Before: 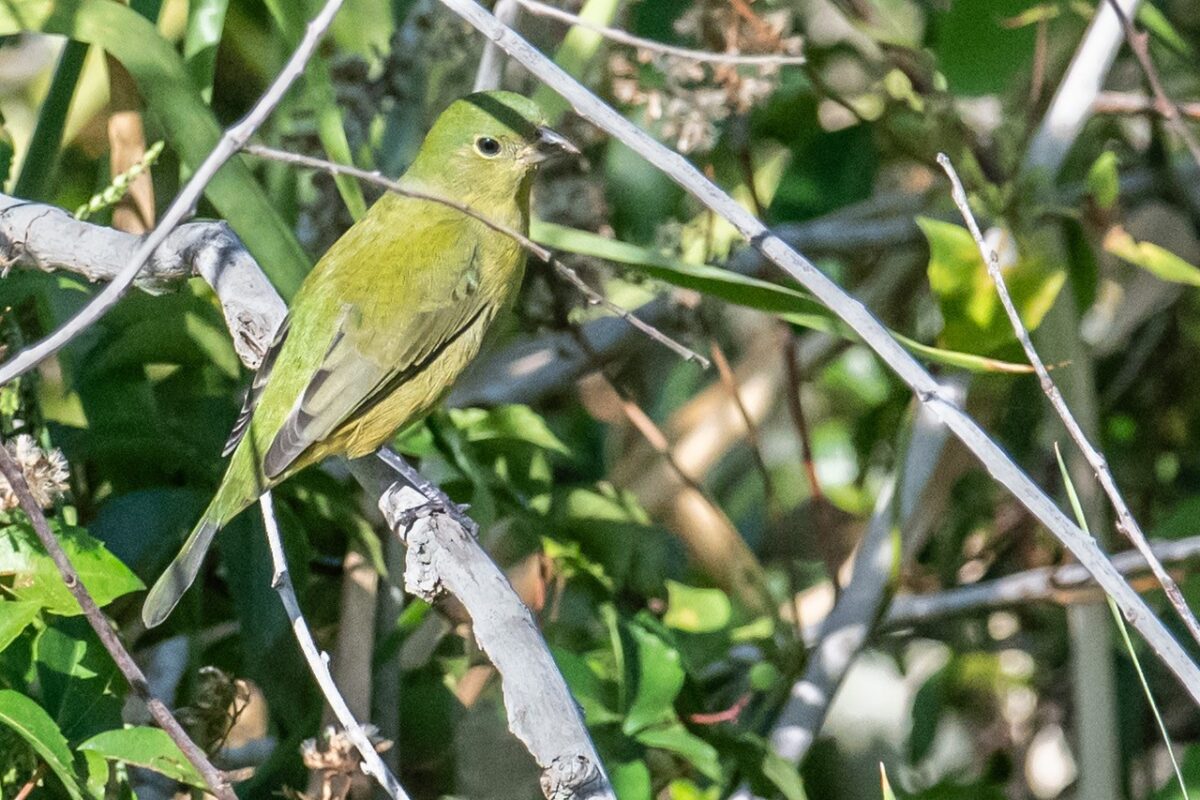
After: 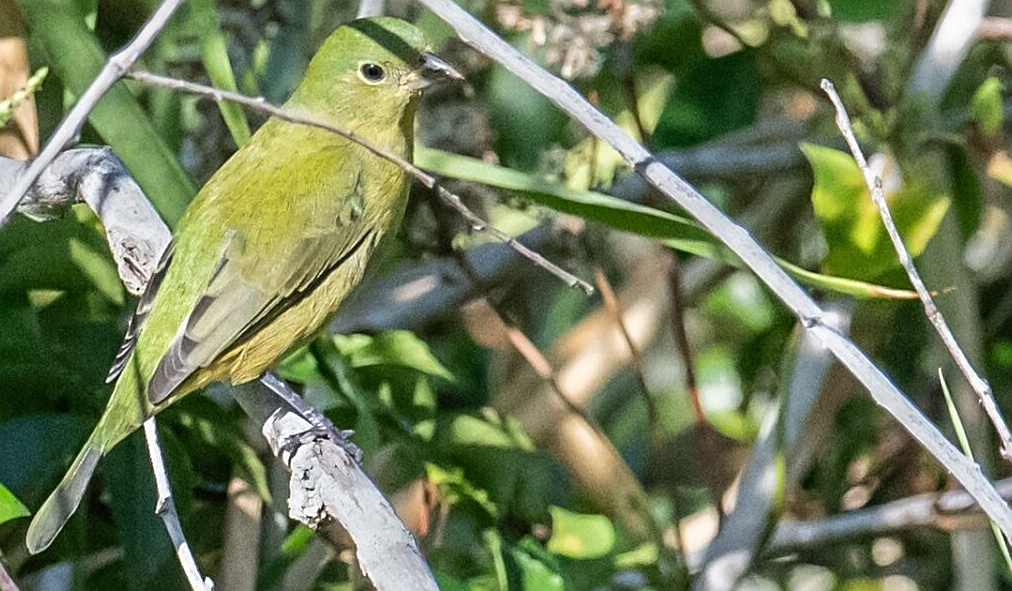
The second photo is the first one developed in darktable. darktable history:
crop and rotate: left 9.711%, top 9.362%, right 5.917%, bottom 16.638%
sharpen: on, module defaults
